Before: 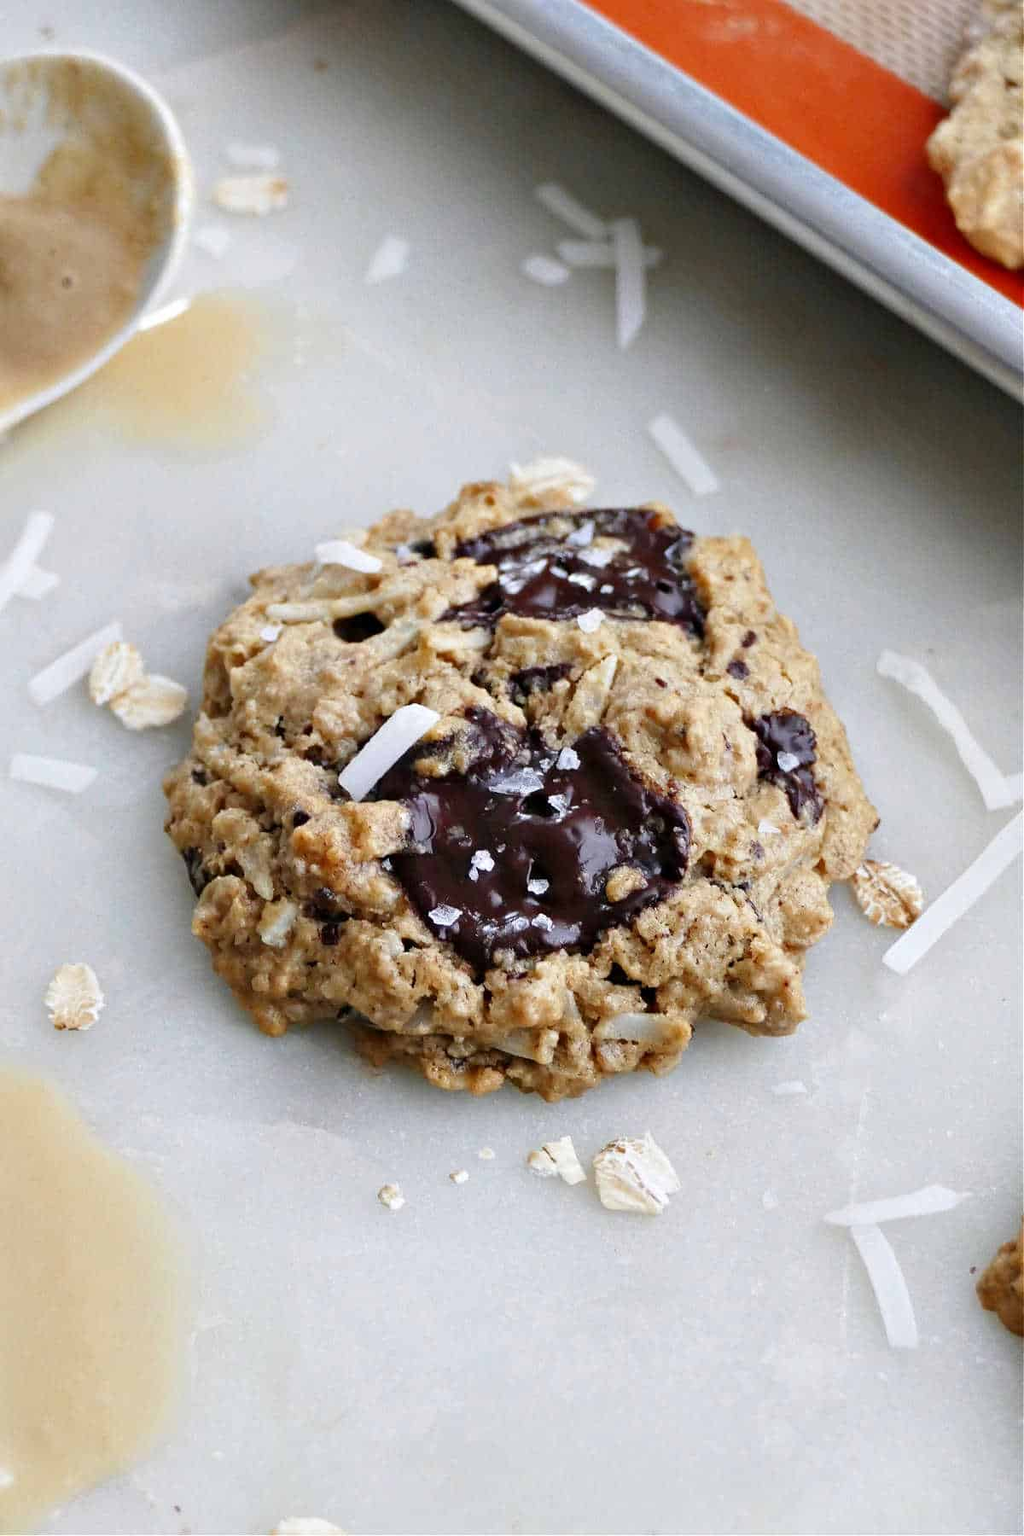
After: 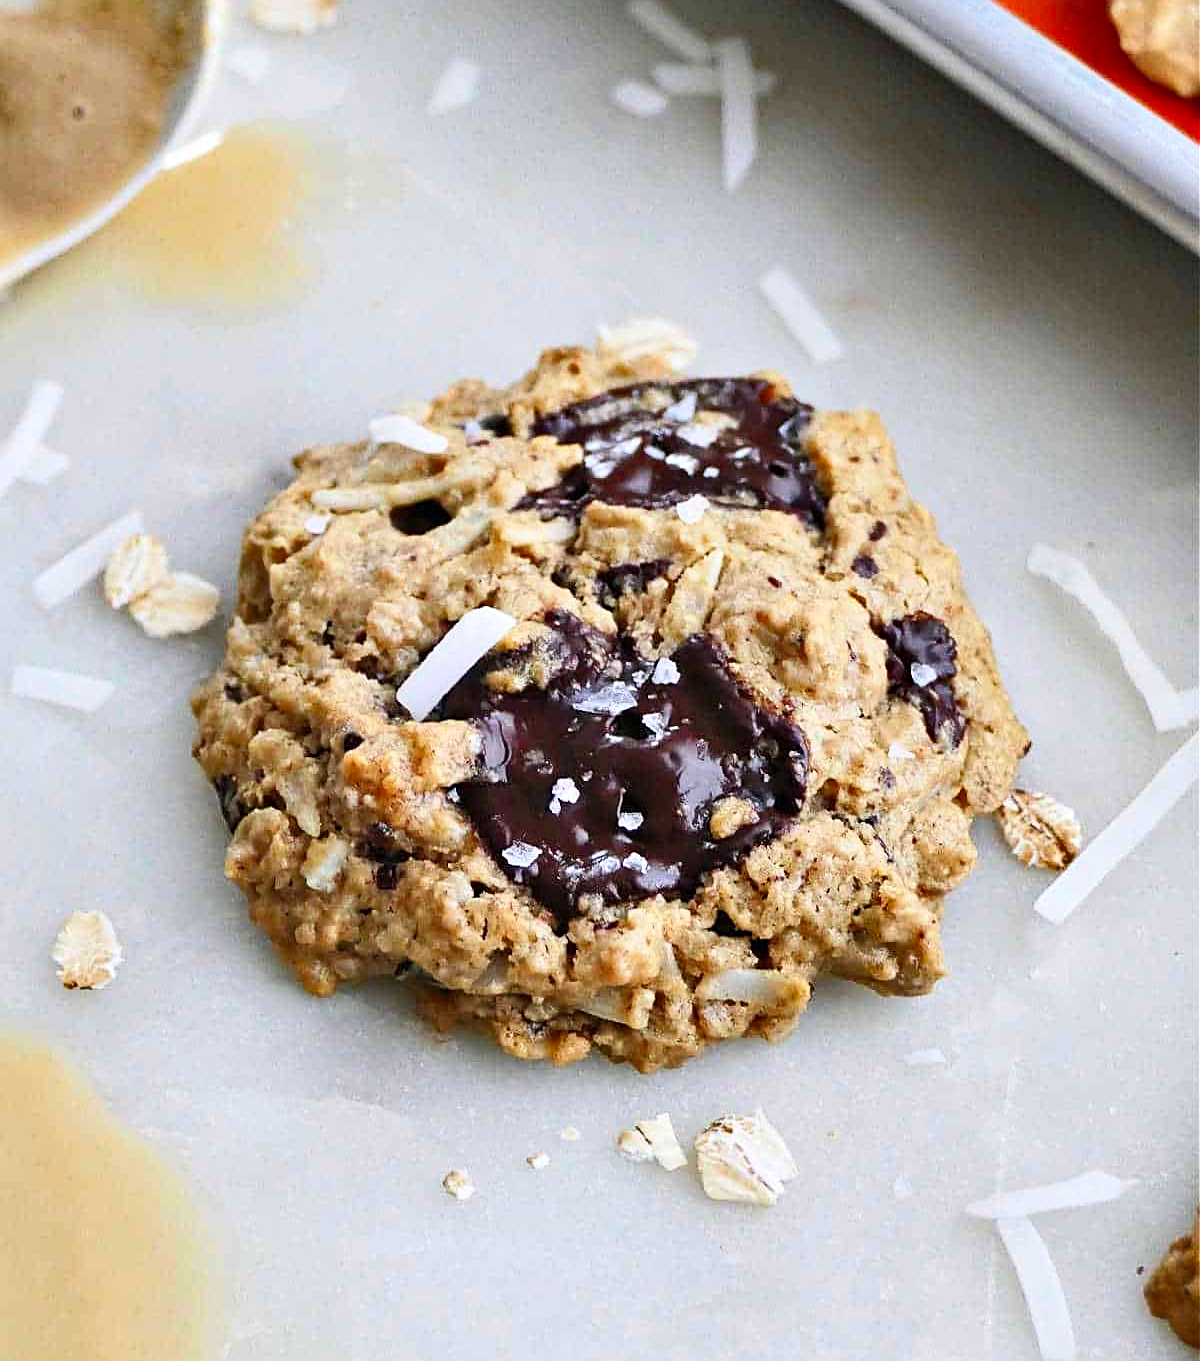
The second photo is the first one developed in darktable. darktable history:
sharpen: amount 0.493
shadows and highlights: soften with gaussian
crop and rotate: top 12.119%, bottom 12.251%
contrast brightness saturation: contrast 0.198, brightness 0.167, saturation 0.219
